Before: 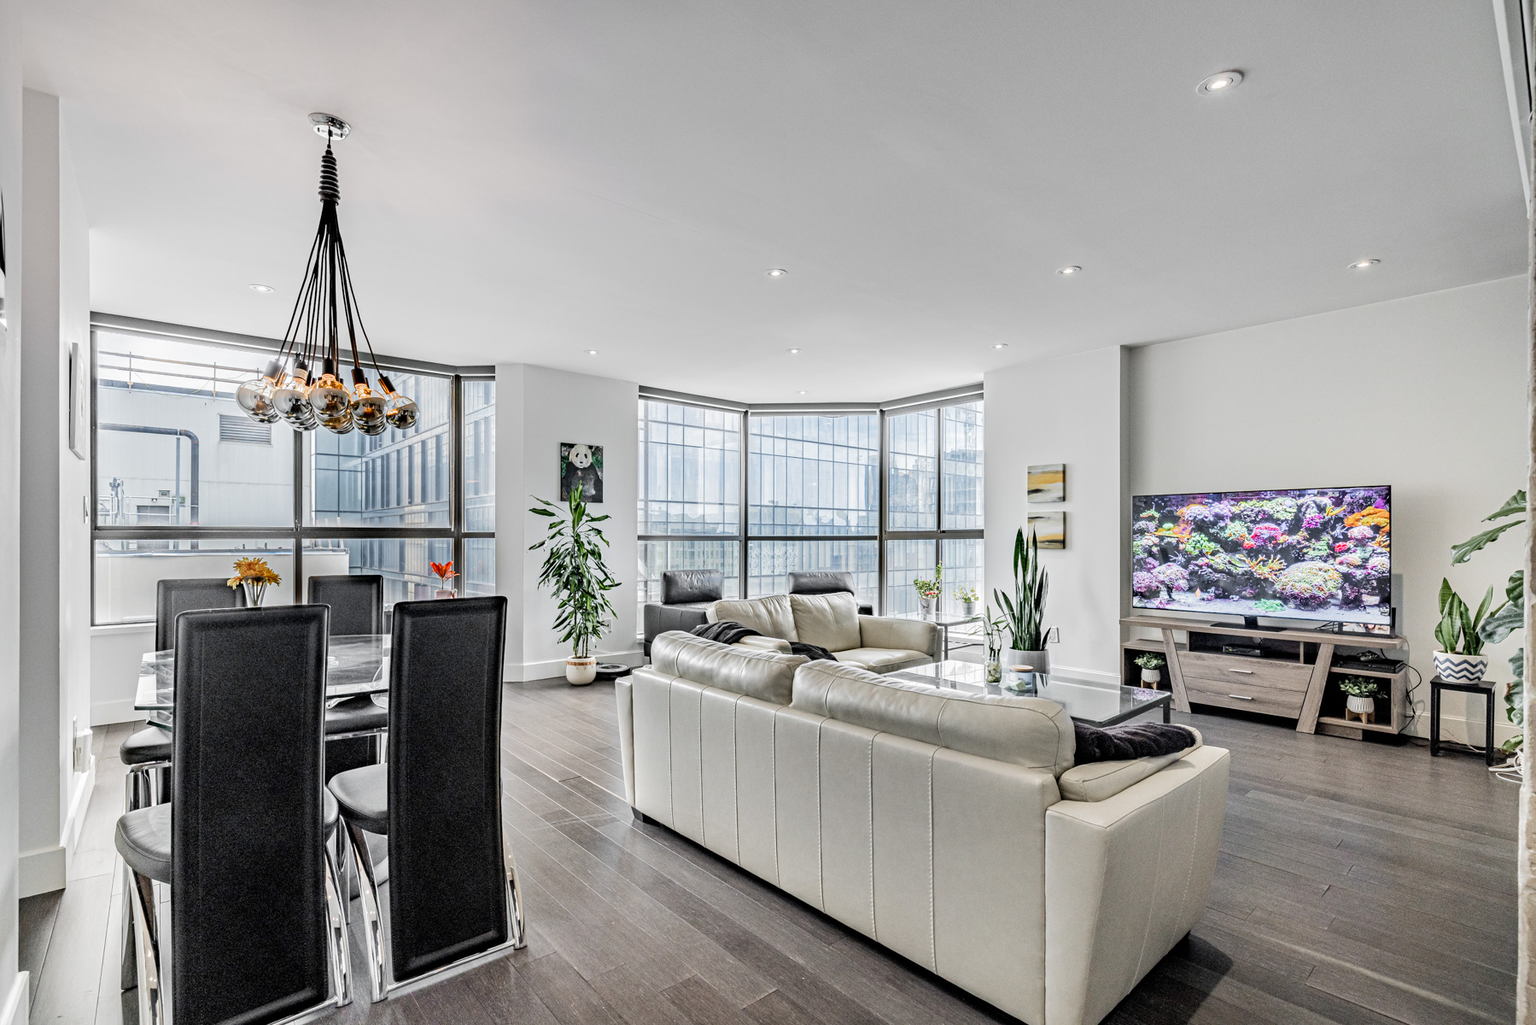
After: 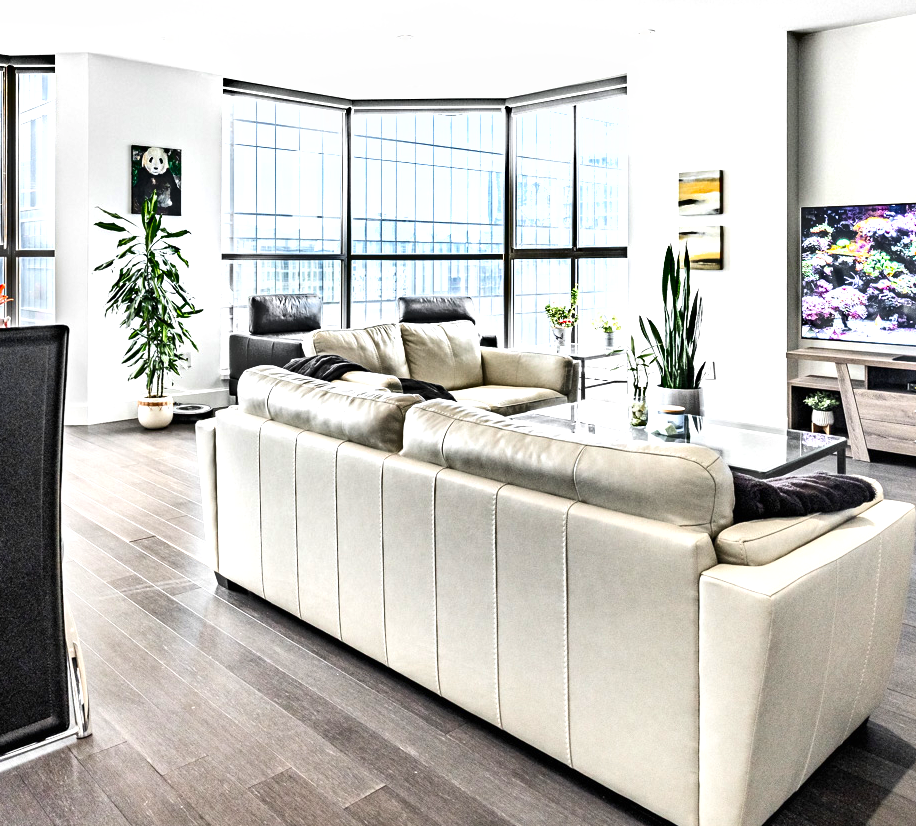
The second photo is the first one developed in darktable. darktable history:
contrast brightness saturation: contrast 0.1, brightness 0.02, saturation 0.02
crop and rotate: left 29.237%, top 31.152%, right 19.807%
exposure: black level correction 0, exposure 0.95 EV, compensate exposure bias true, compensate highlight preservation false
shadows and highlights: soften with gaussian
